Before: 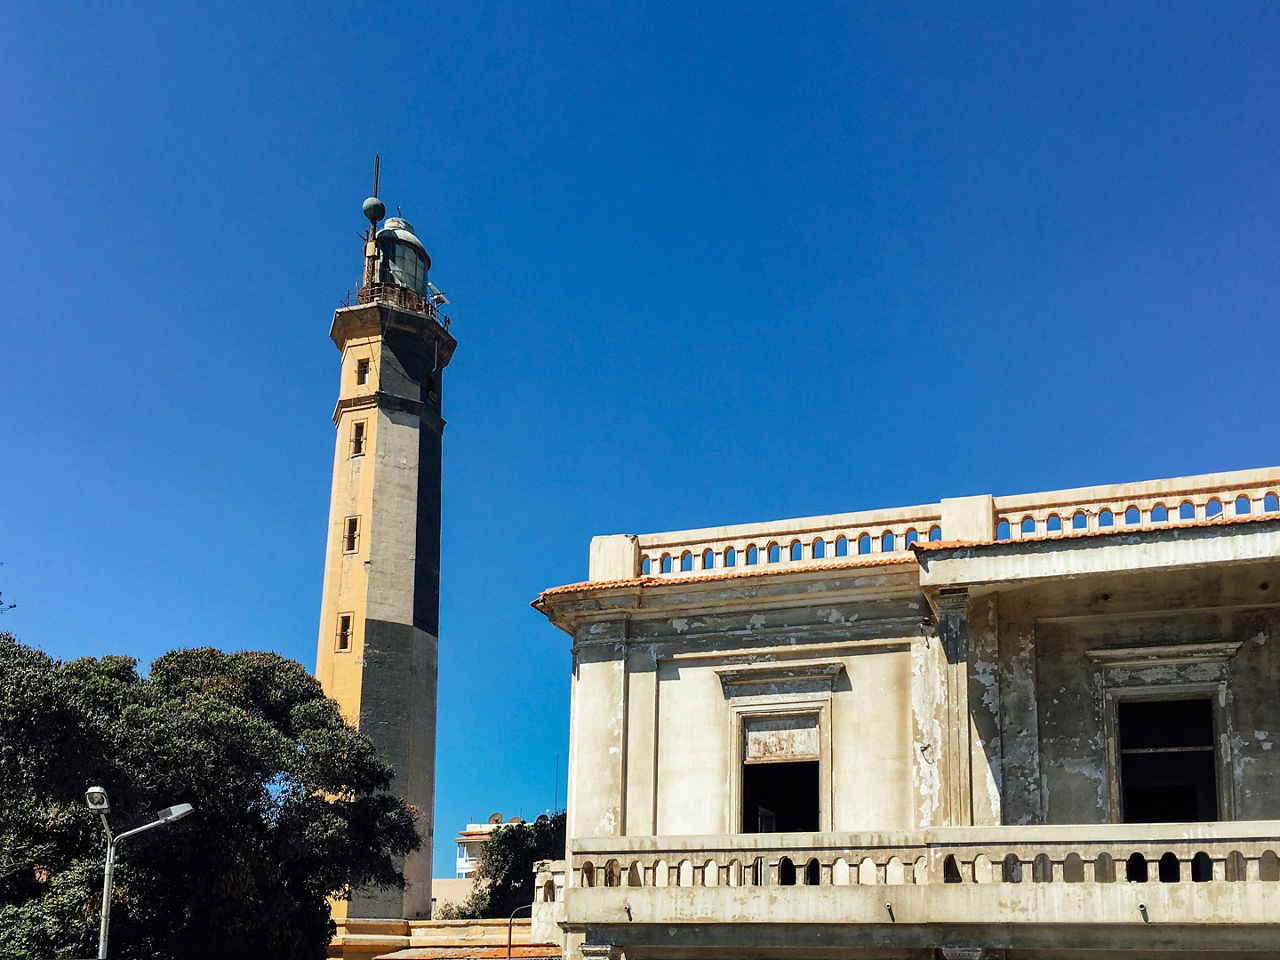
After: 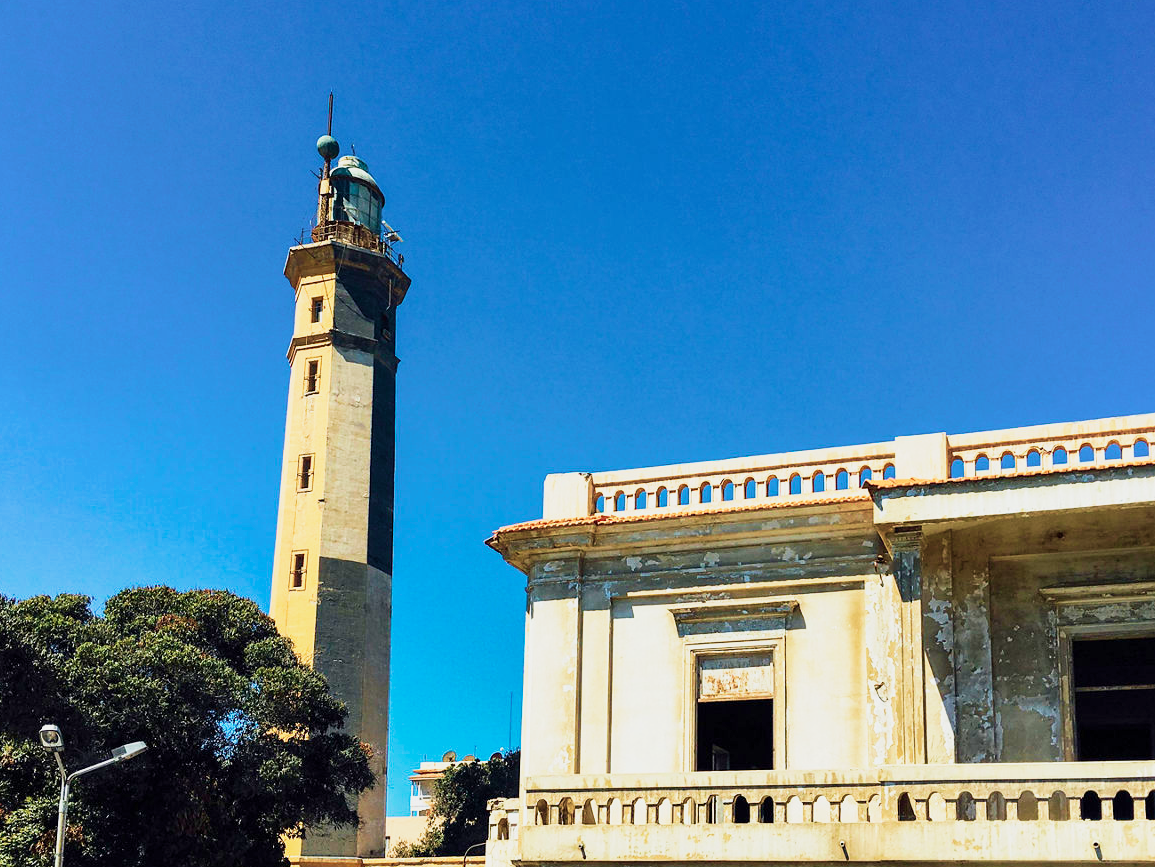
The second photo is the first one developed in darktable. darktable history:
velvia: strength 75%
crop: left 3.628%, top 6.466%, right 6.128%, bottom 3.186%
base curve: curves: ch0 [(0, 0) (0.088, 0.125) (0.176, 0.251) (0.354, 0.501) (0.613, 0.749) (1, 0.877)], preserve colors none
